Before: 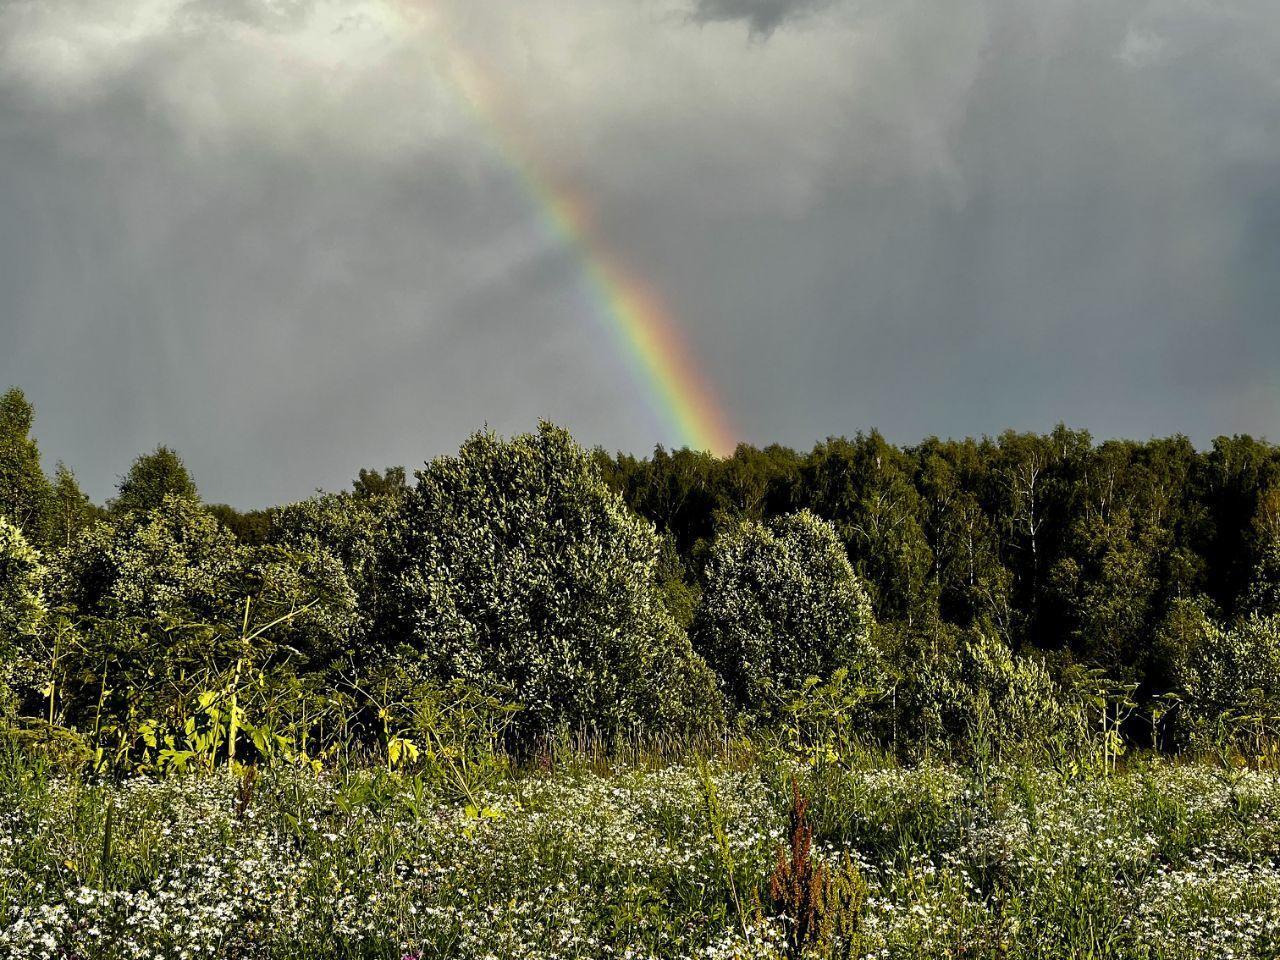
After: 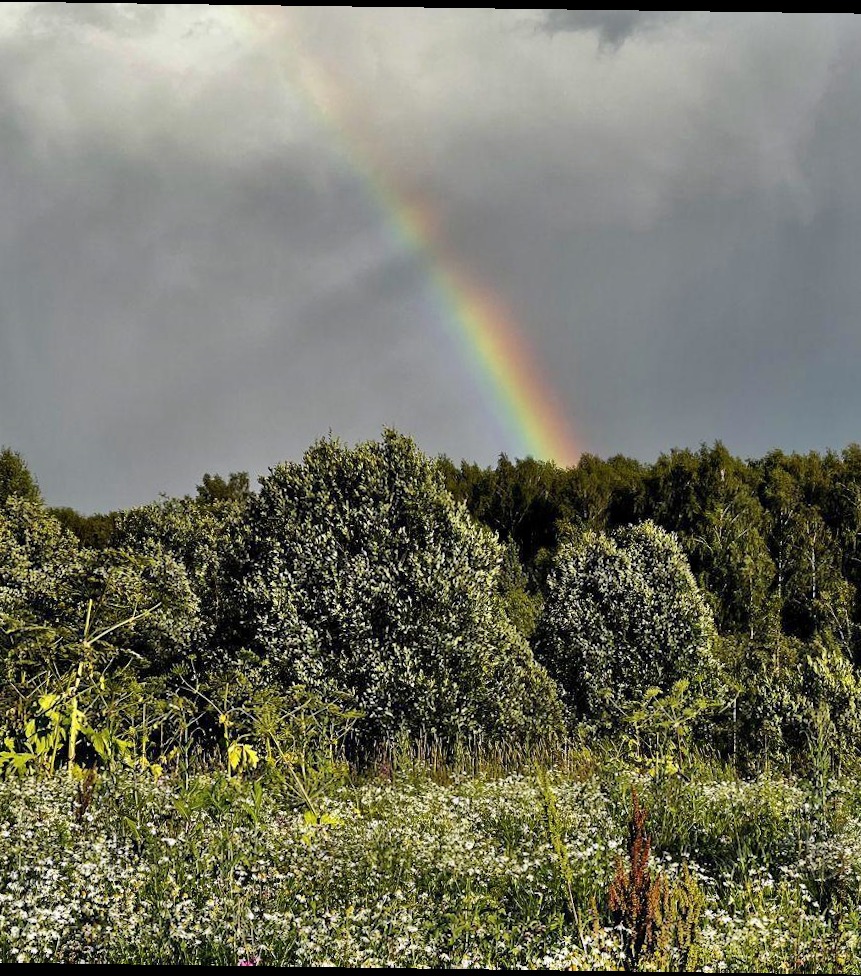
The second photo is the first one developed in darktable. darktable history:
shadows and highlights: soften with gaussian
rotate and perspective: rotation 0.8°, automatic cropping off
crop and rotate: left 12.673%, right 20.66%
white balance: red 1.004, blue 1.024
